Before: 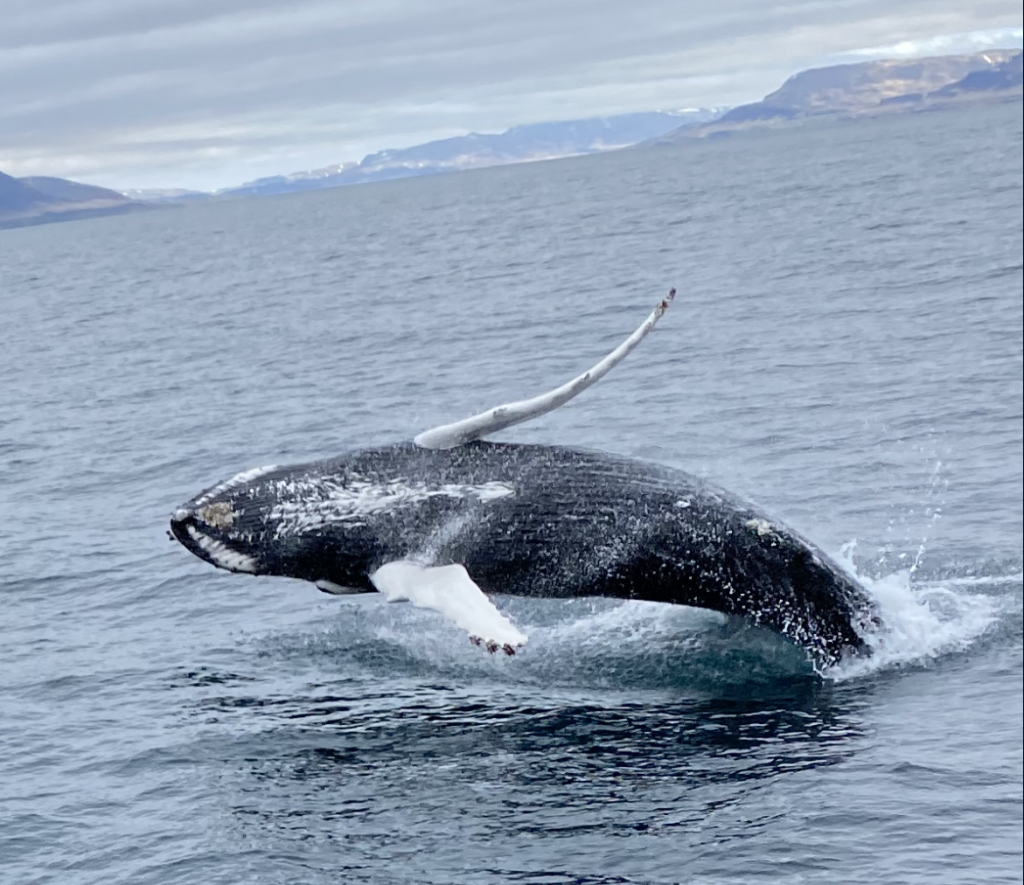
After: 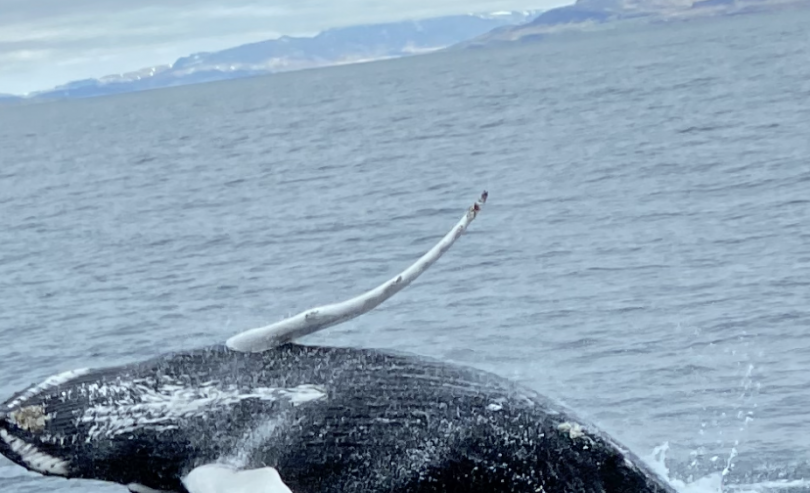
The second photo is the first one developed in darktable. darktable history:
crop: left 18.382%, top 11.069%, right 2.455%, bottom 33.157%
color calibration: illuminant Planckian (black body), x 0.352, y 0.352, temperature 4791.93 K
